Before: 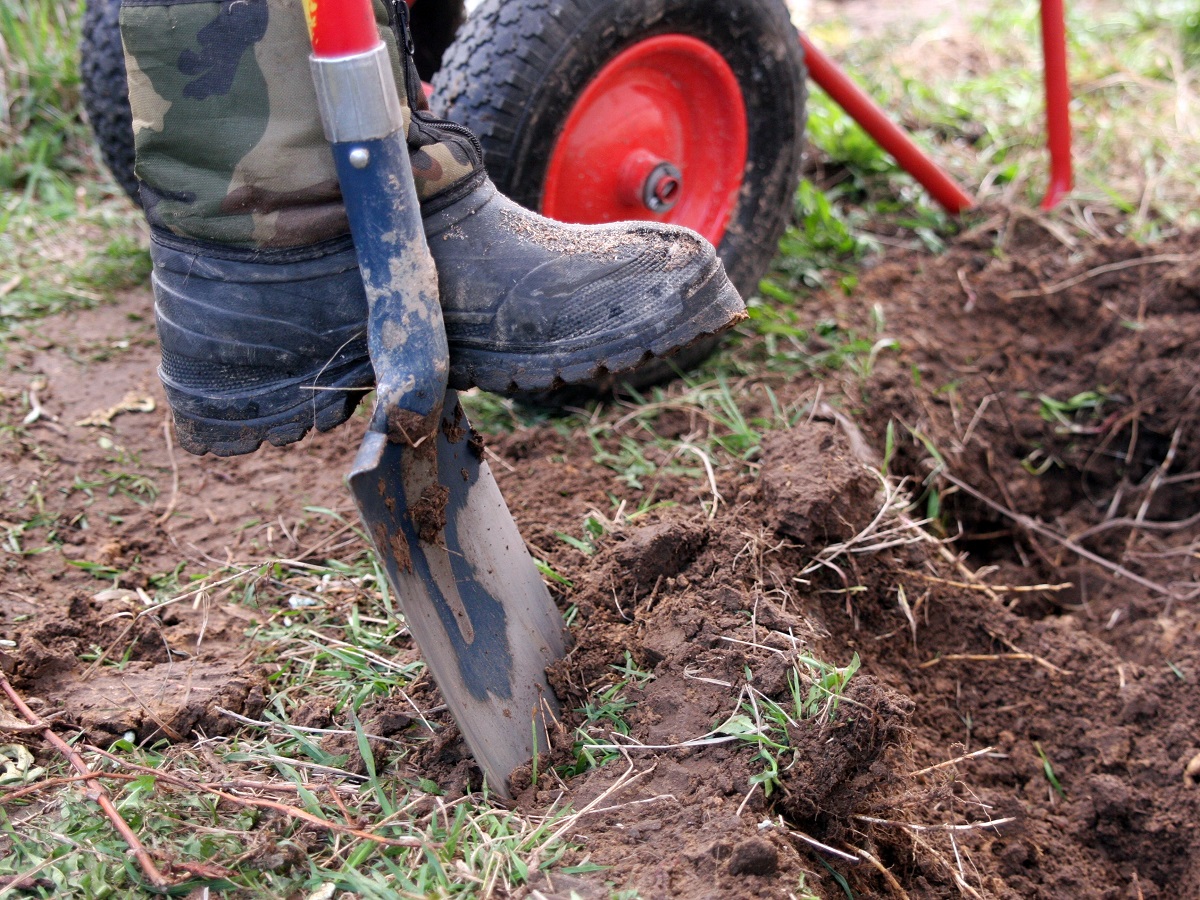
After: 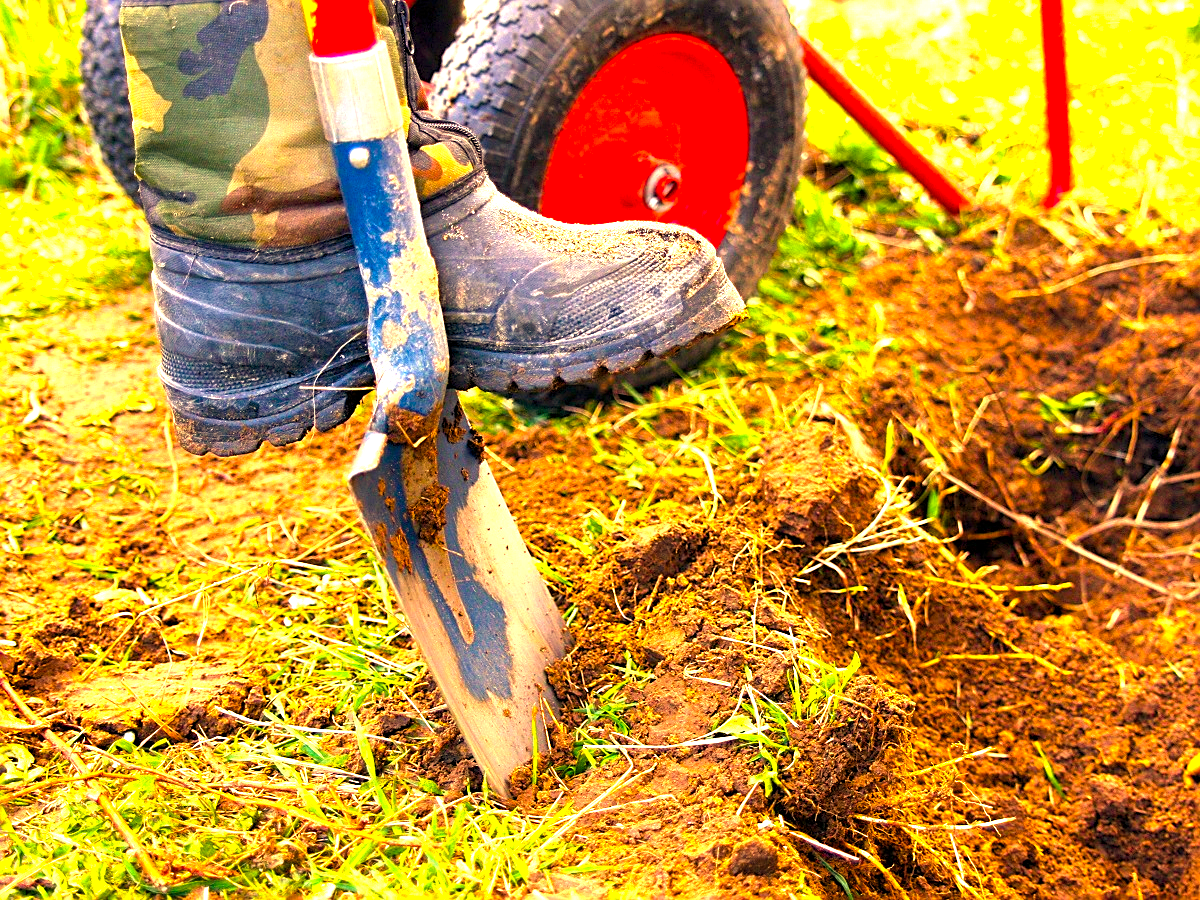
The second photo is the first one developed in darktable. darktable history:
sharpen: on, module defaults
white balance: red 1.123, blue 0.83
exposure: exposure 0.669 EV, compensate highlight preservation false
color balance rgb: linear chroma grading › global chroma 25%, perceptual saturation grading › global saturation 40%, perceptual brilliance grading › global brilliance 30%, global vibrance 40%
